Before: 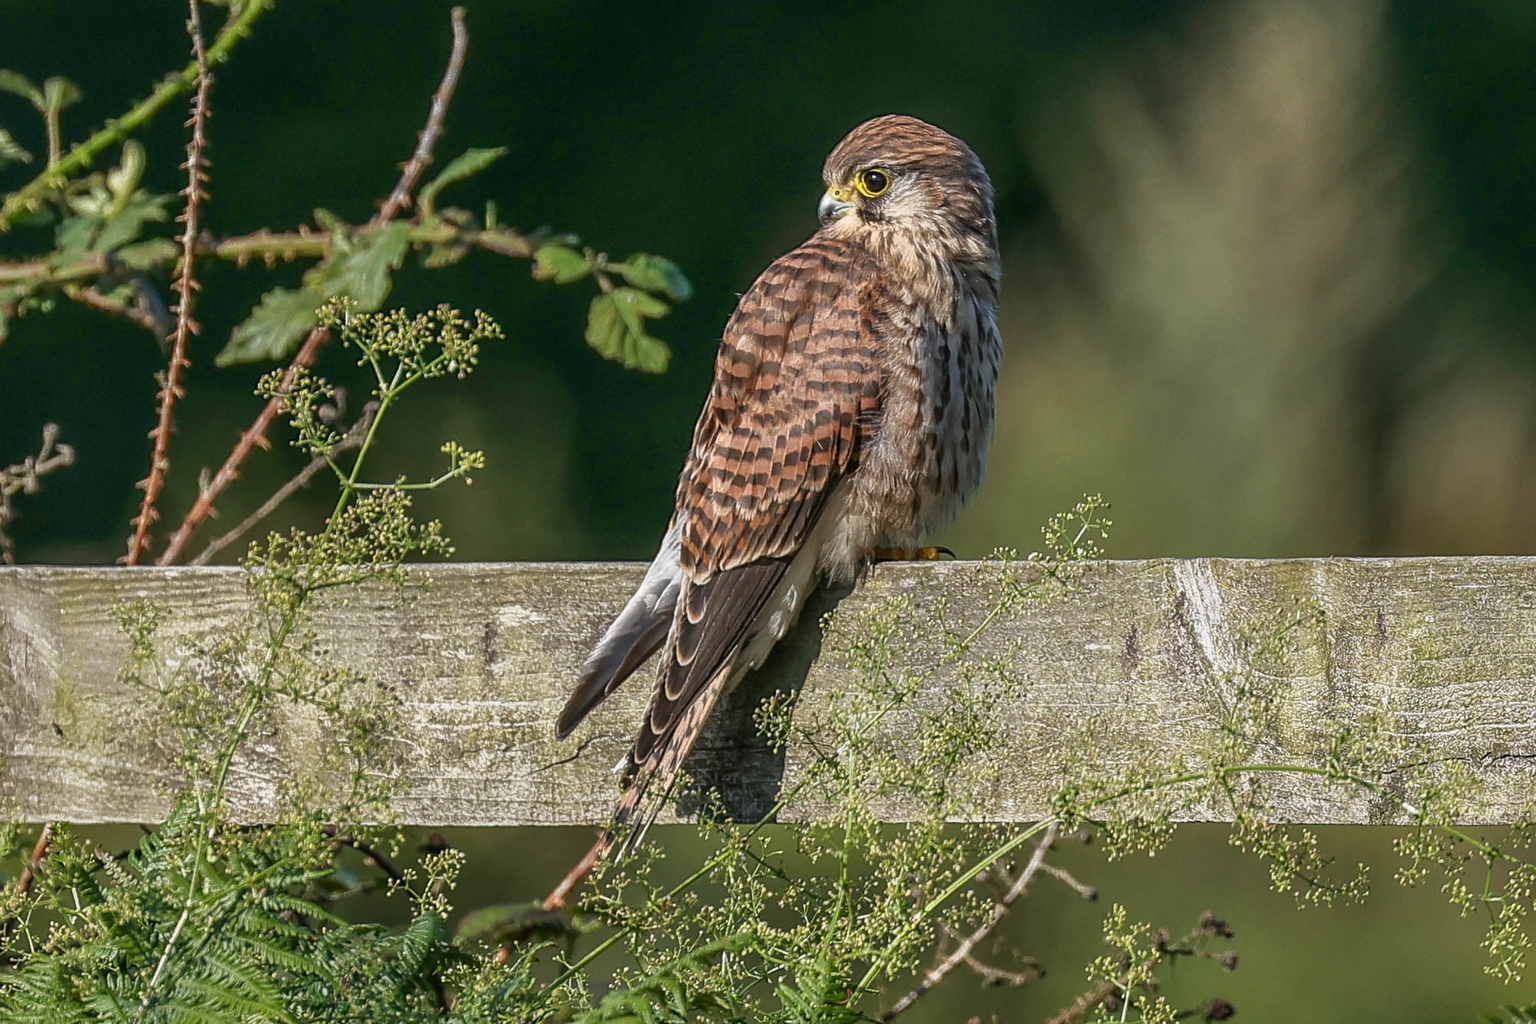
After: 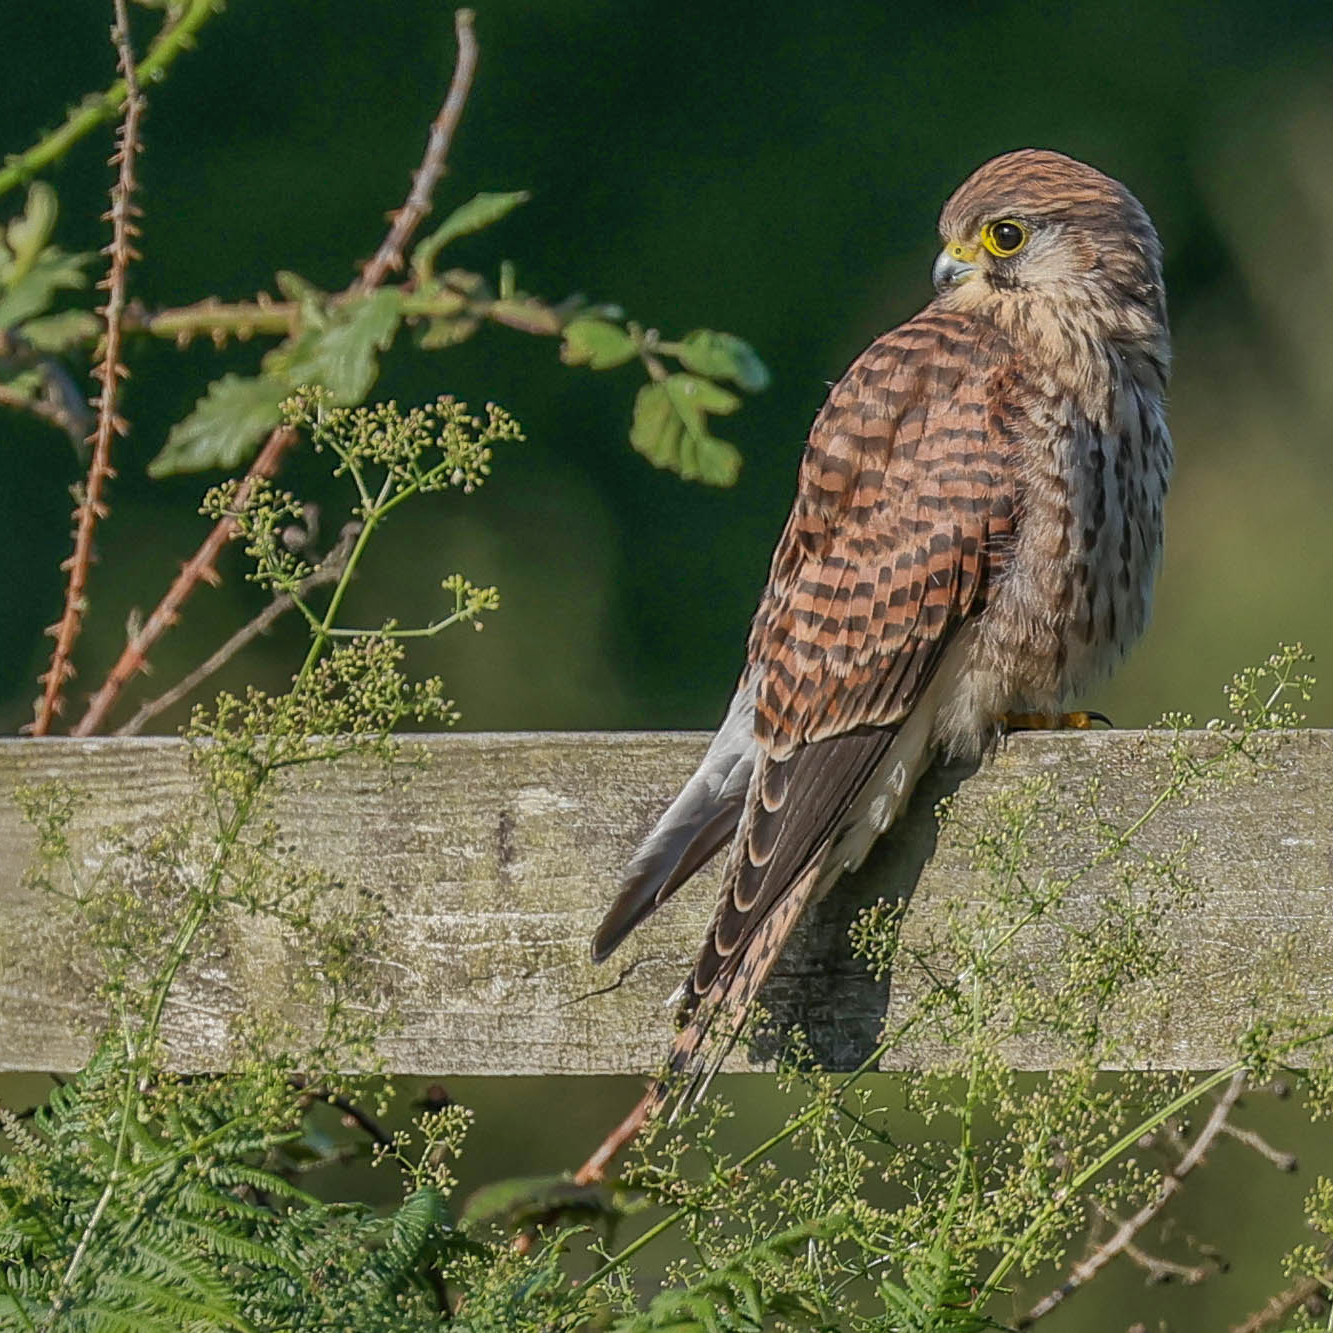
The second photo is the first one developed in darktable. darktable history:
crop and rotate: left 6.617%, right 26.717%
shadows and highlights: shadows 38.43, highlights -74.54
